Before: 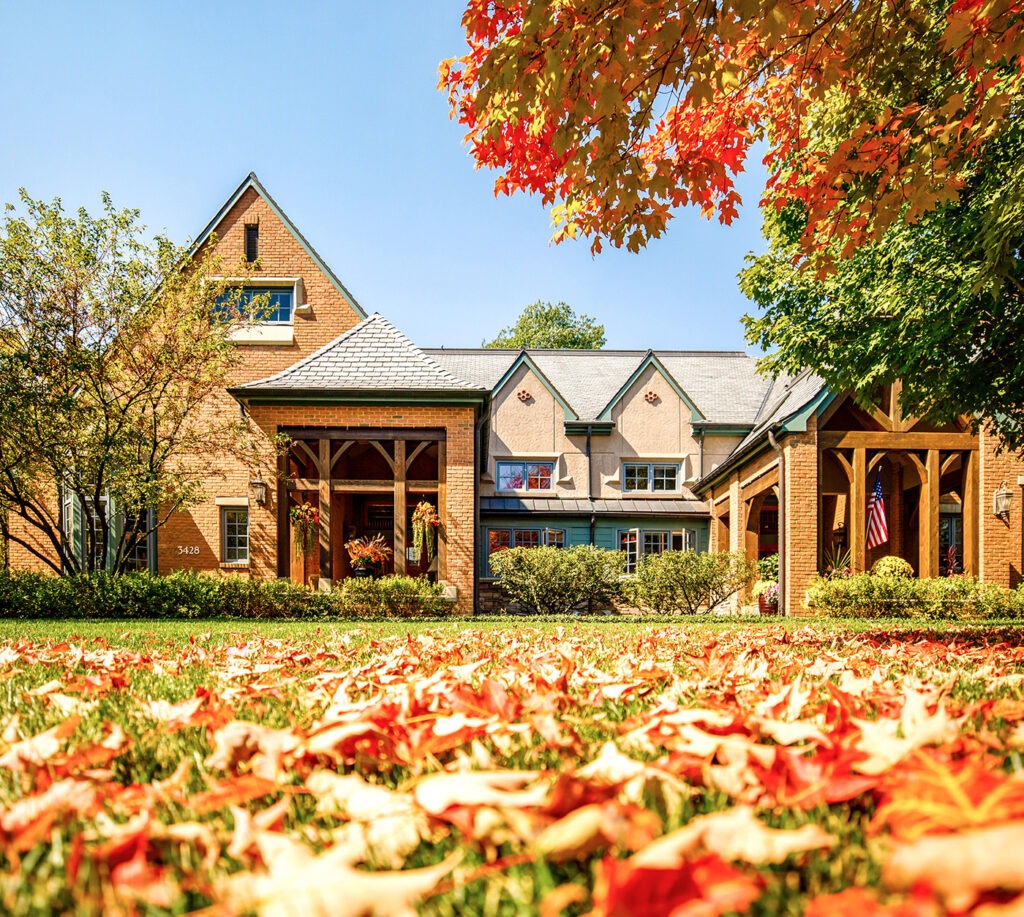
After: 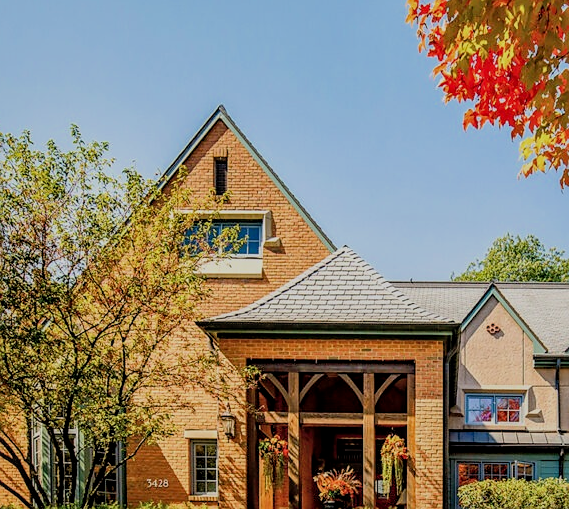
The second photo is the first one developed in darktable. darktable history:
sharpen: radius 1.006, threshold 1.067
filmic rgb: black relative exposure -7.65 EV, white relative exposure 4.56 EV, threshold 5.97 EV, hardness 3.61, contrast 1.061, color science v6 (2022), iterations of high-quality reconstruction 0, enable highlight reconstruction true
contrast equalizer: y [[0.5 ×6], [0.5 ×6], [0.975, 0.964, 0.925, 0.865, 0.793, 0.721], [0 ×6], [0 ×6]]
shadows and highlights: on, module defaults
crop and rotate: left 3.039%, top 7.507%, right 41.339%, bottom 36.976%
local contrast: on, module defaults
tone equalizer: on, module defaults
